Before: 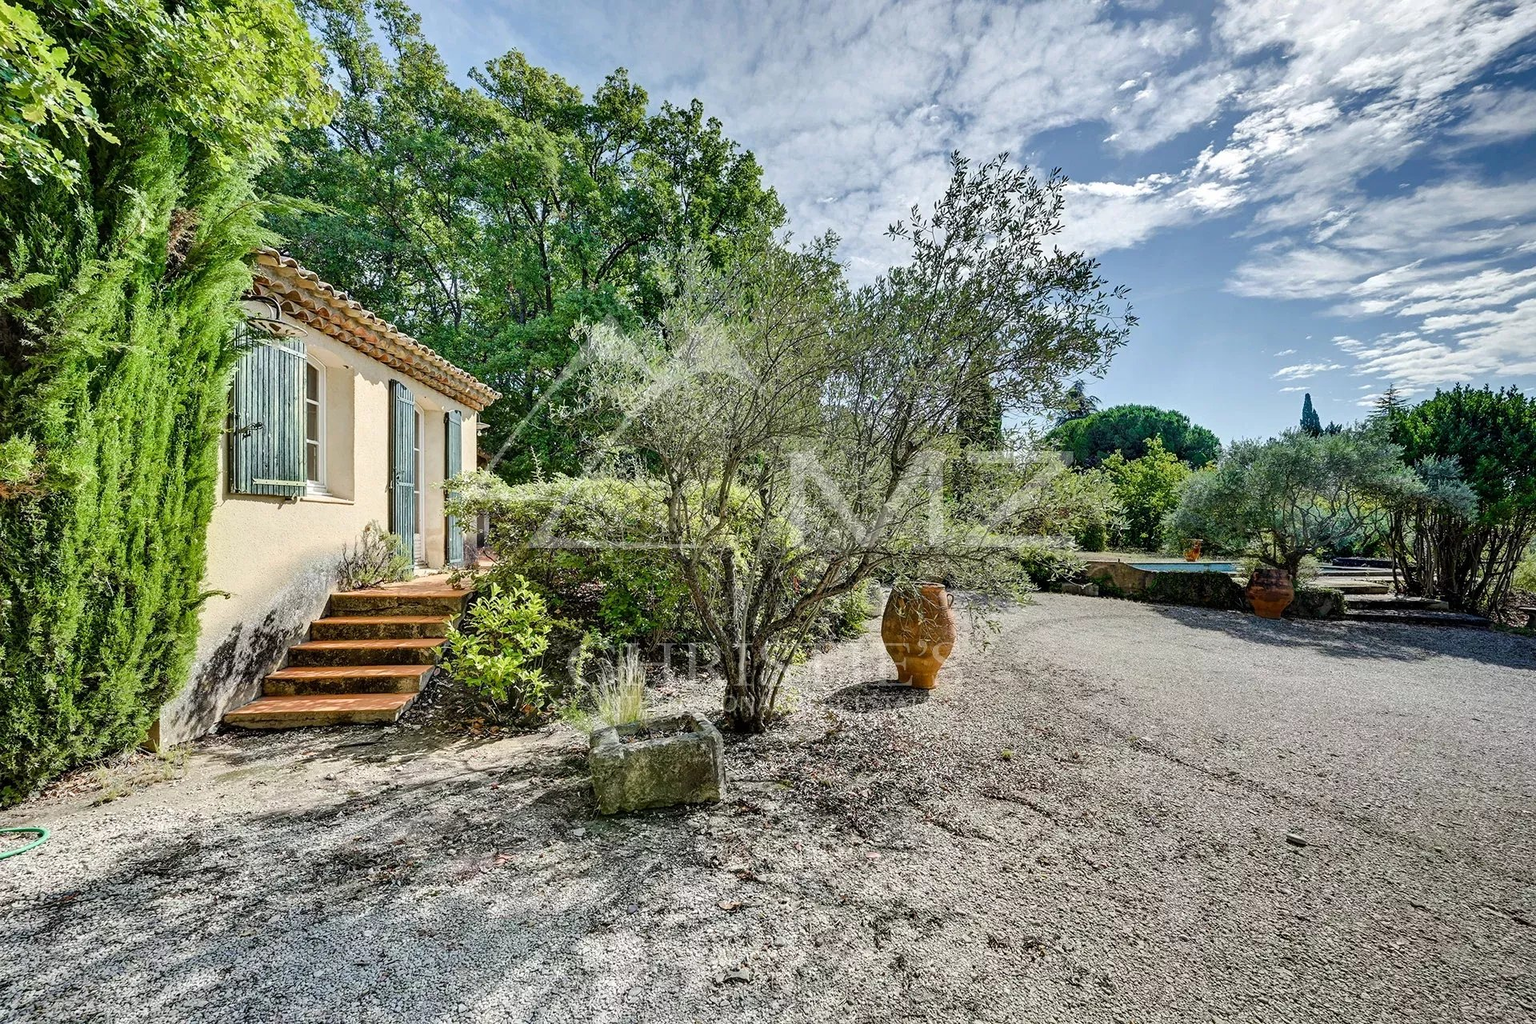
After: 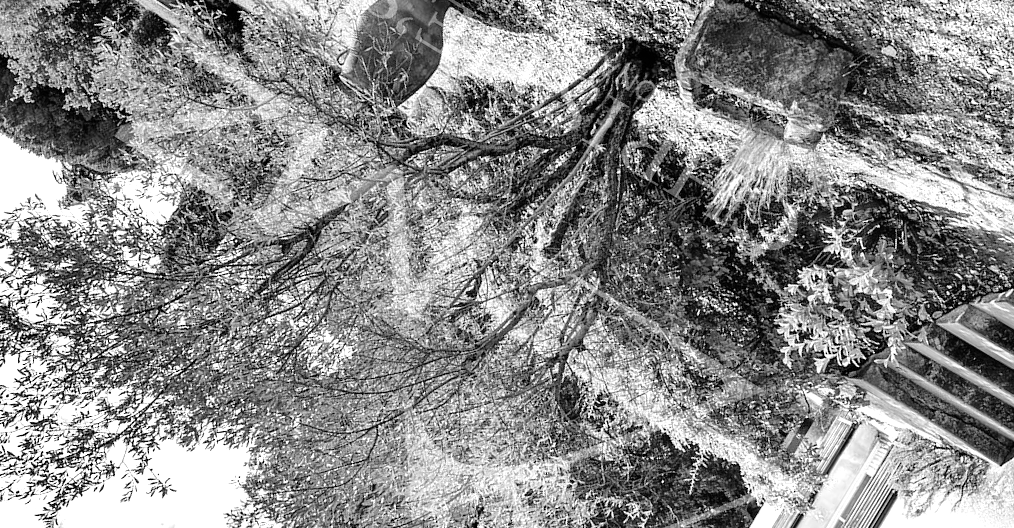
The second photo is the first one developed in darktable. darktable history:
tone equalizer: -8 EV -0.764 EV, -7 EV -0.732 EV, -6 EV -0.624 EV, -5 EV -0.389 EV, -3 EV 0.369 EV, -2 EV 0.6 EV, -1 EV 0.685 EV, +0 EV 0.764 EV
color zones: curves: ch0 [(0, 0.613) (0.01, 0.613) (0.245, 0.448) (0.498, 0.529) (0.642, 0.665) (0.879, 0.777) (0.99, 0.613)]; ch1 [(0, 0) (0.143, 0) (0.286, 0) (0.429, 0) (0.571, 0) (0.714, 0) (0.857, 0)]
crop and rotate: angle 148.66°, left 9.176%, top 15.65%, right 4.453%, bottom 16.924%
